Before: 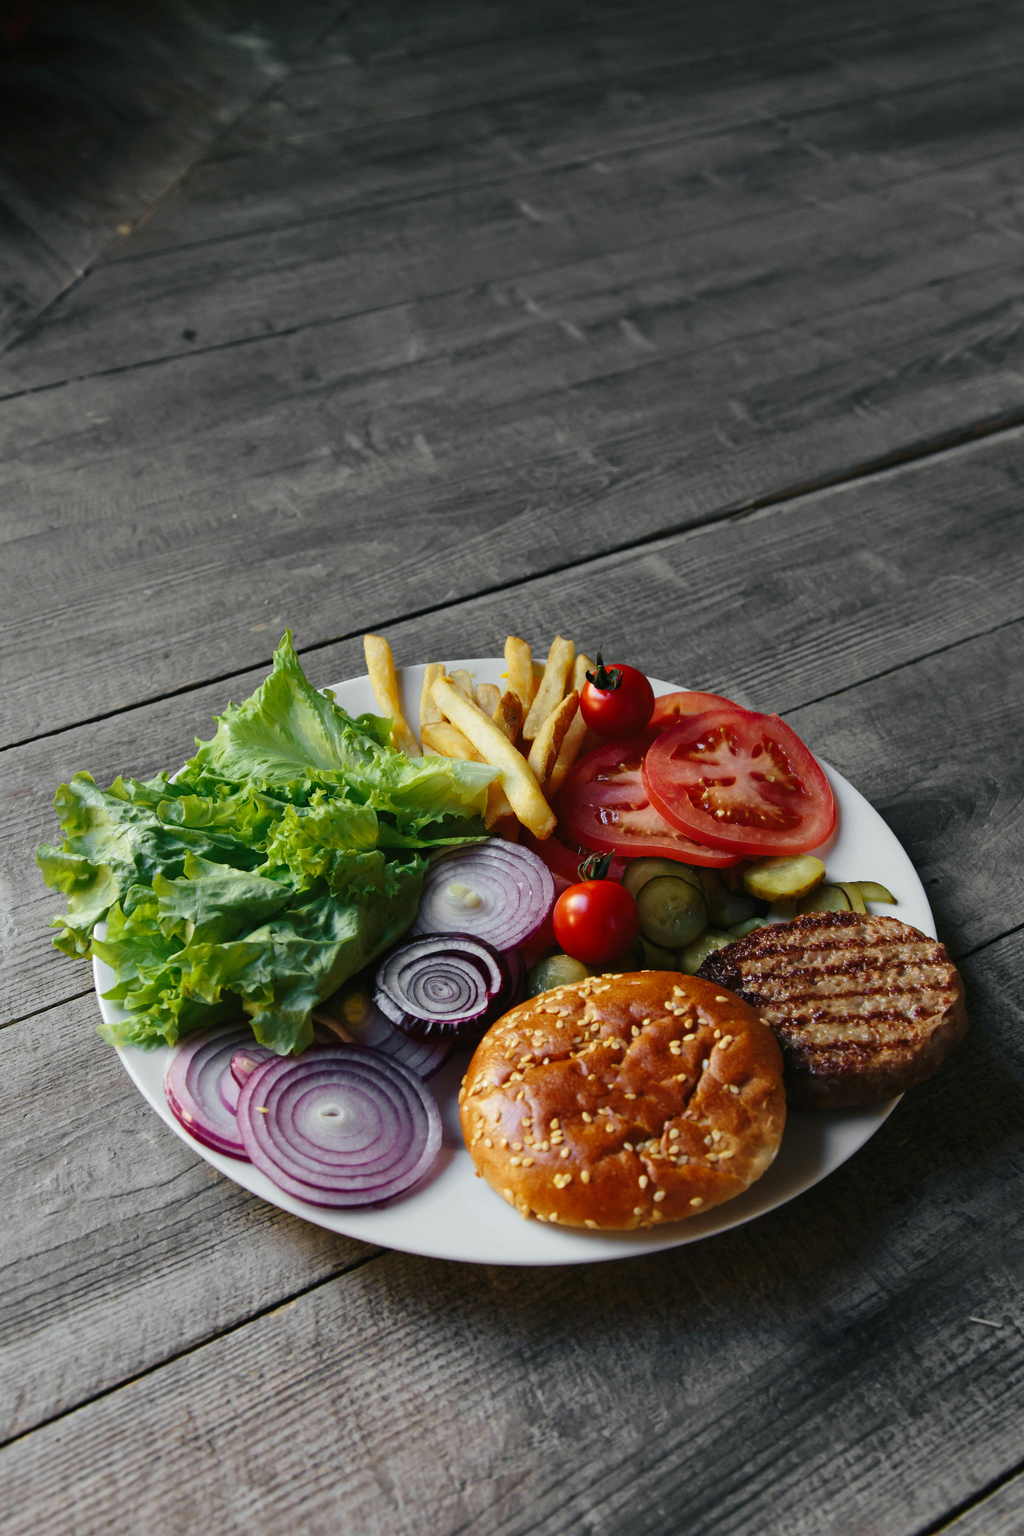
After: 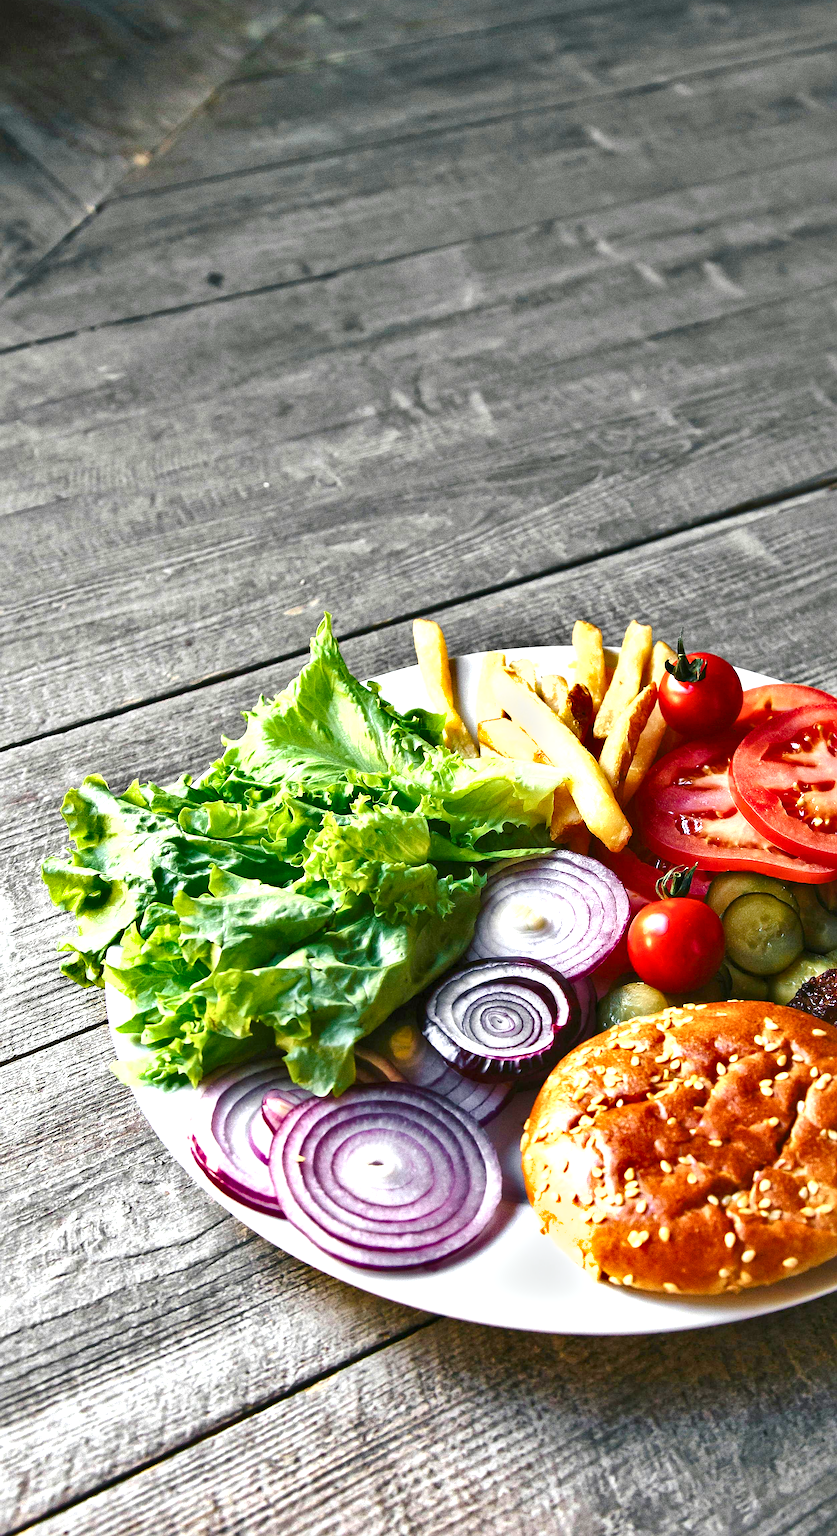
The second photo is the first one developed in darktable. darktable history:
tone equalizer: on, module defaults
color balance rgb: perceptual saturation grading › global saturation 20%, perceptual saturation grading › highlights -25%, perceptual saturation grading › shadows 25%
local contrast: mode bilateral grid, contrast 20, coarseness 50, detail 144%, midtone range 0.2
sharpen: on, module defaults
exposure: black level correction 0, exposure 1.45 EV, compensate exposure bias true, compensate highlight preservation false
shadows and highlights: soften with gaussian
rgb levels: preserve colors max RGB
crop: top 5.803%, right 27.864%, bottom 5.804%
